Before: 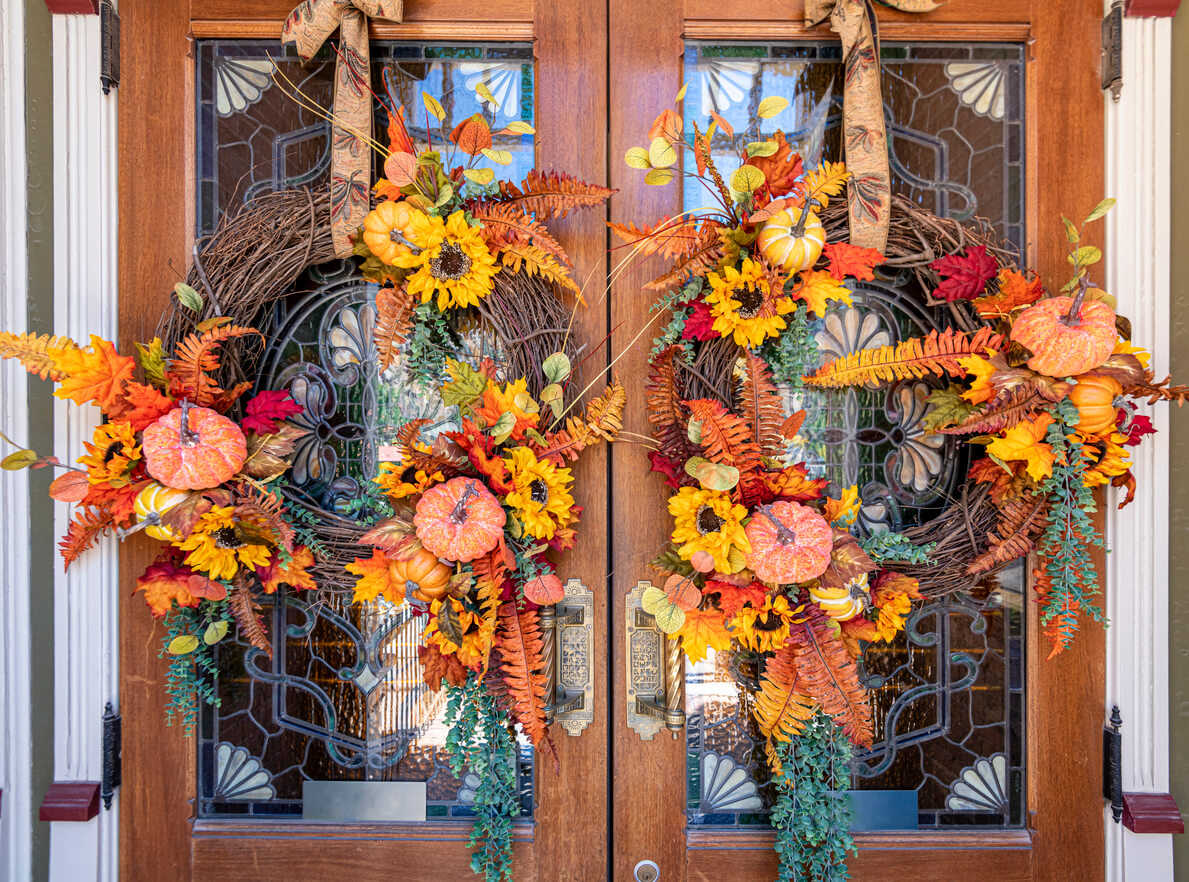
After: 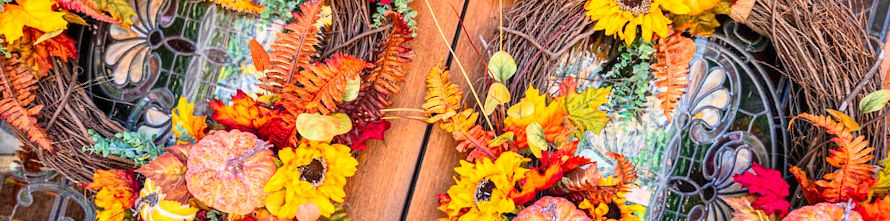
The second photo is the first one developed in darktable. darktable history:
contrast brightness saturation: contrast 0.24, brightness 0.26, saturation 0.39
crop and rotate: angle 16.12°, top 30.835%, bottom 35.653%
